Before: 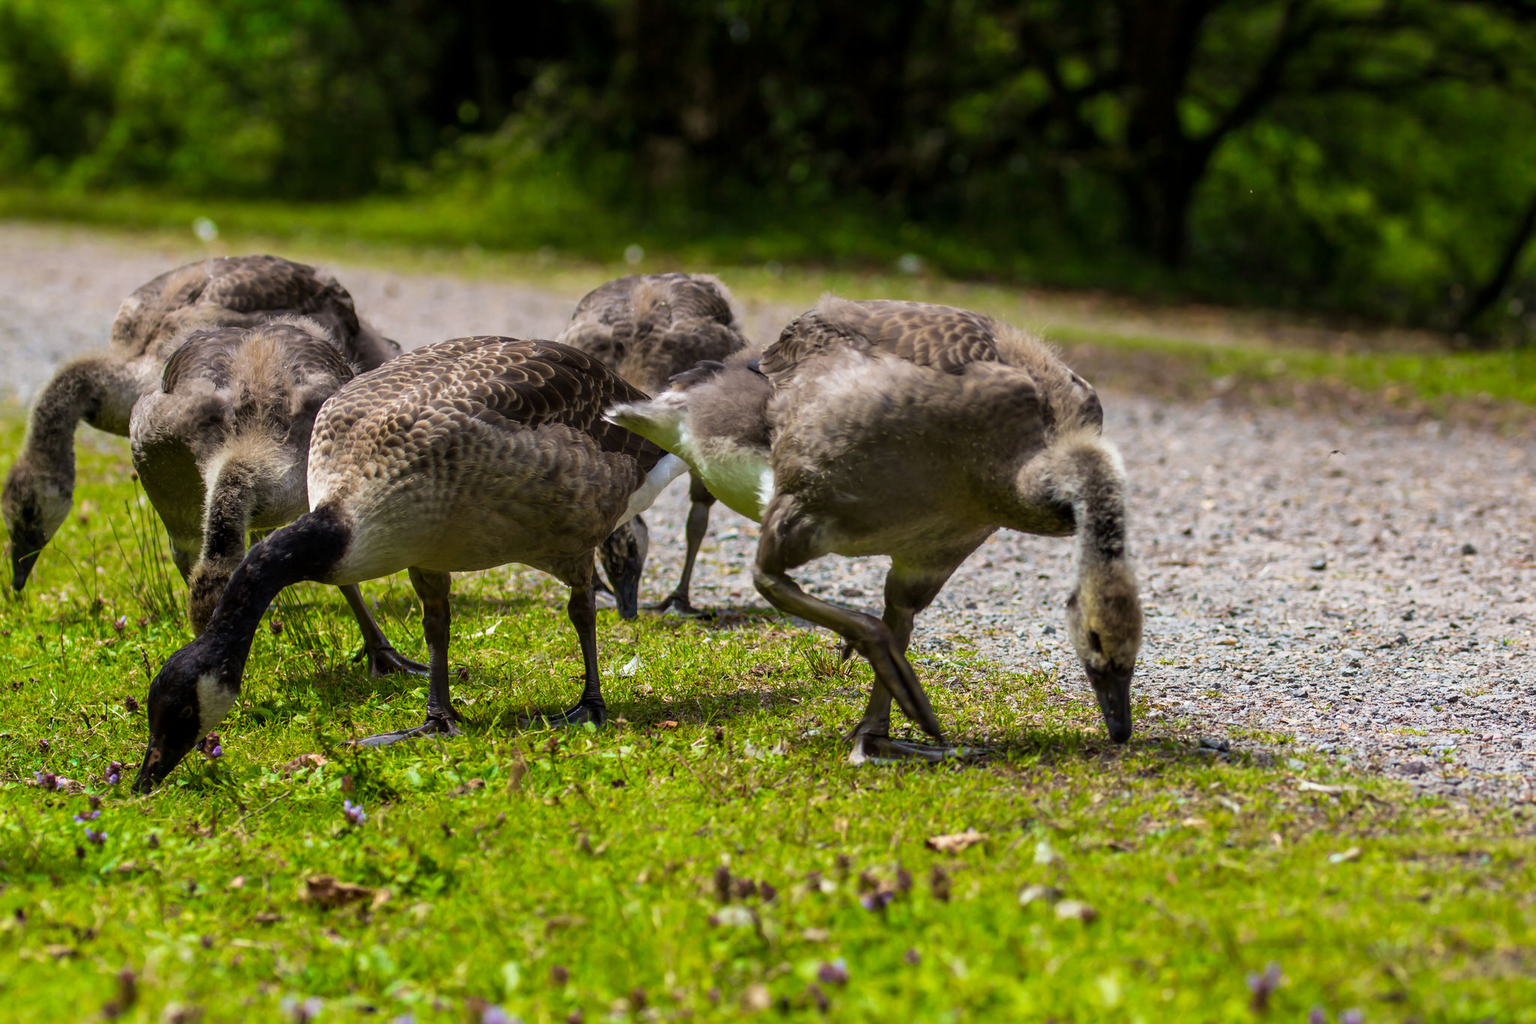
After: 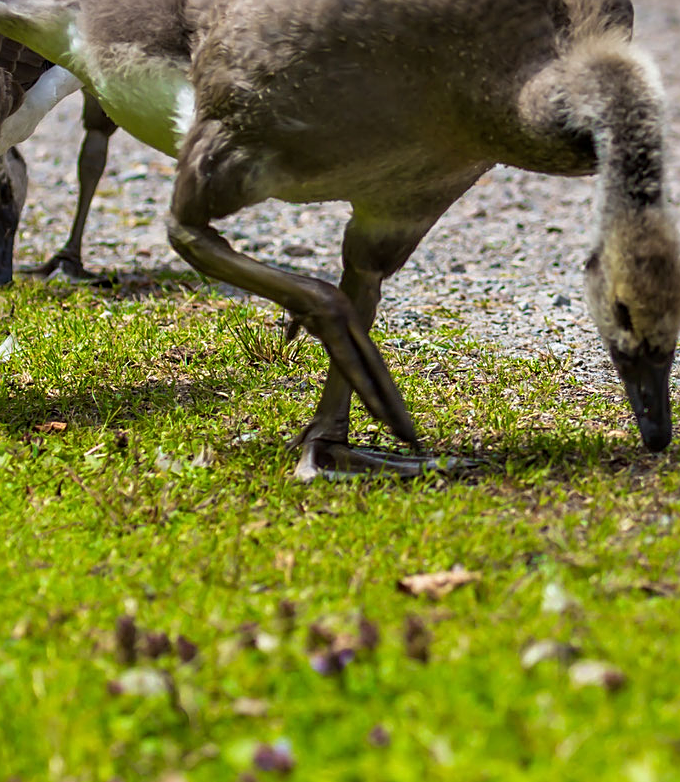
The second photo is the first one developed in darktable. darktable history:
sharpen: on, module defaults
crop: left 40.9%, top 39.543%, right 25.876%, bottom 3.164%
